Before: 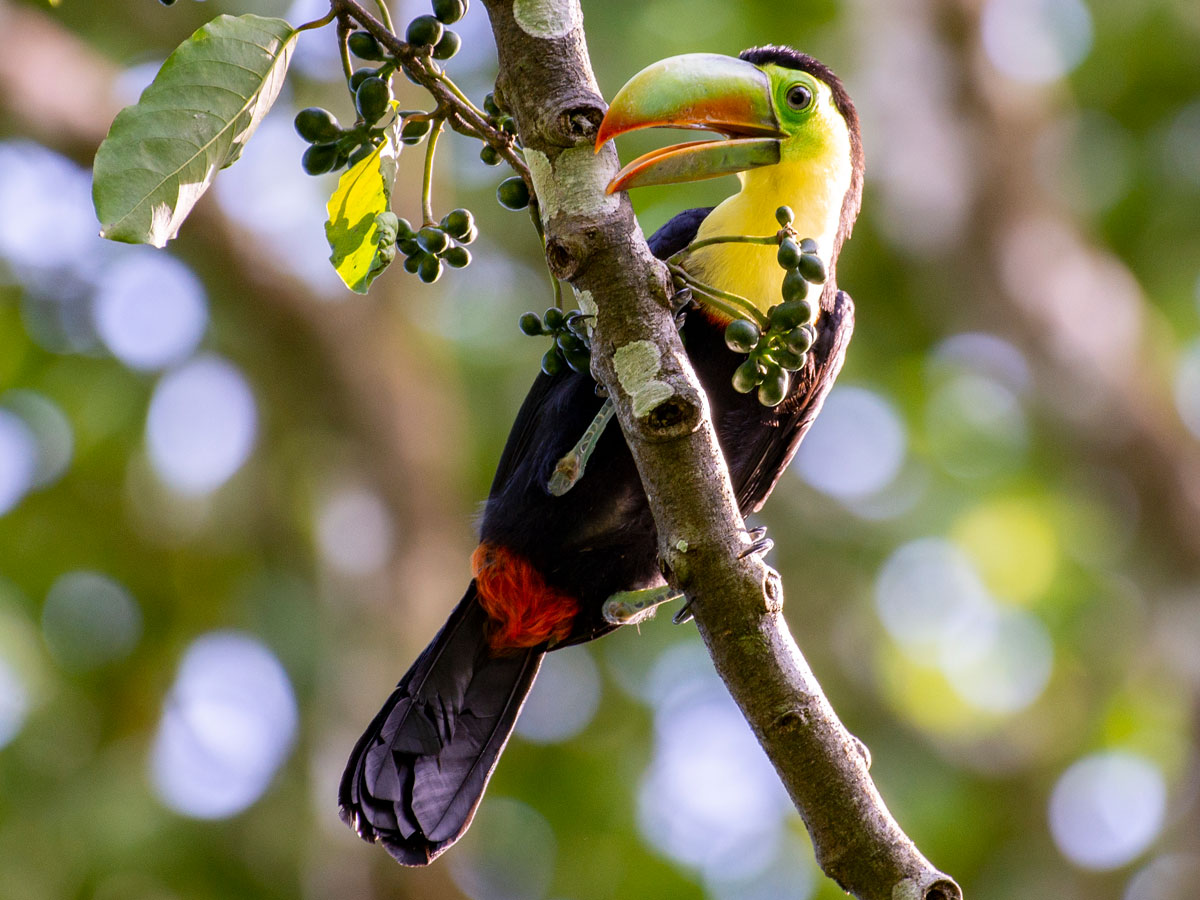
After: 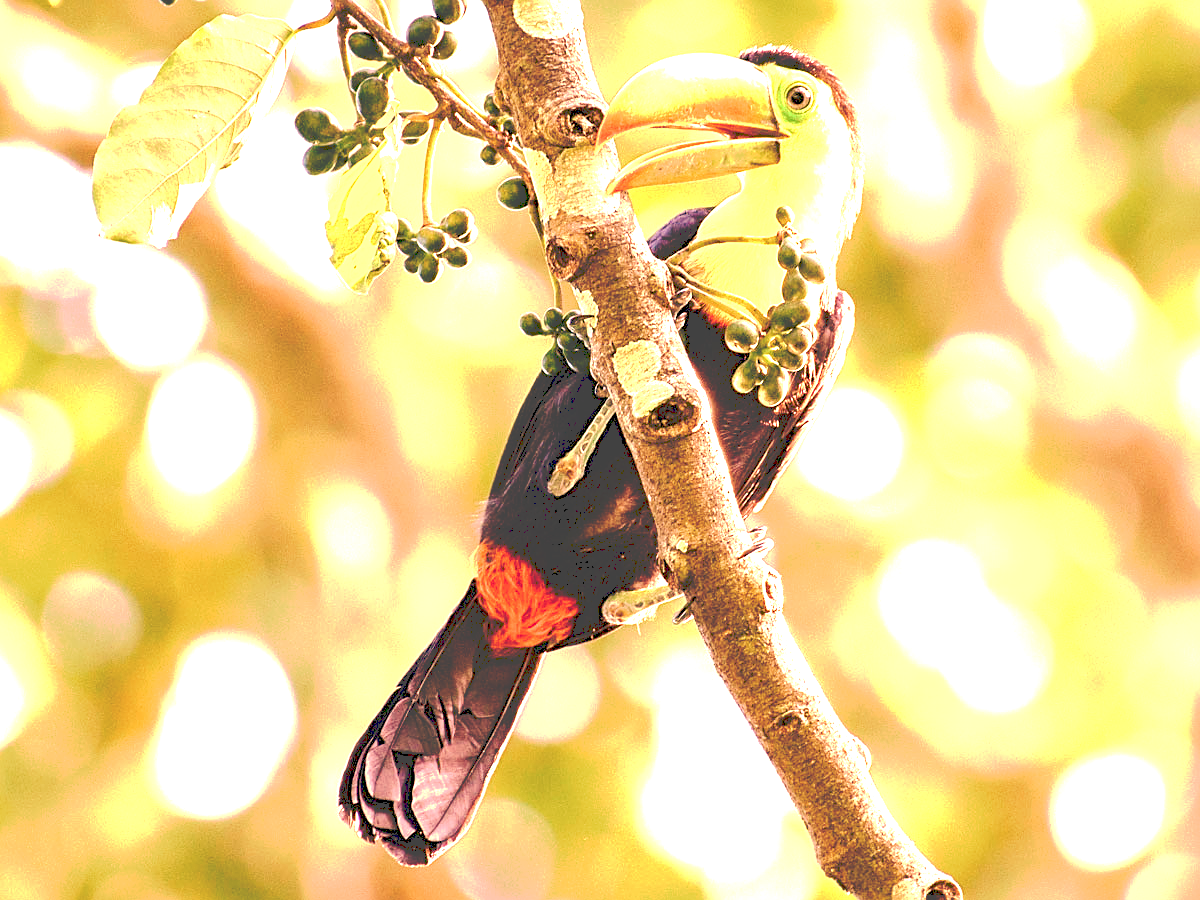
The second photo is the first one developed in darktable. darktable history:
tone curve: curves: ch0 [(0, 0) (0.003, 0.272) (0.011, 0.275) (0.025, 0.275) (0.044, 0.278) (0.069, 0.282) (0.1, 0.284) (0.136, 0.287) (0.177, 0.294) (0.224, 0.314) (0.277, 0.347) (0.335, 0.403) (0.399, 0.473) (0.468, 0.552) (0.543, 0.622) (0.623, 0.69) (0.709, 0.756) (0.801, 0.818) (0.898, 0.865) (1, 1)], preserve colors none
white balance: red 1.467, blue 0.684
sharpen: on, module defaults
exposure: black level correction 0, exposure 2.088 EV, compensate exposure bias true, compensate highlight preservation false
velvia: on, module defaults
